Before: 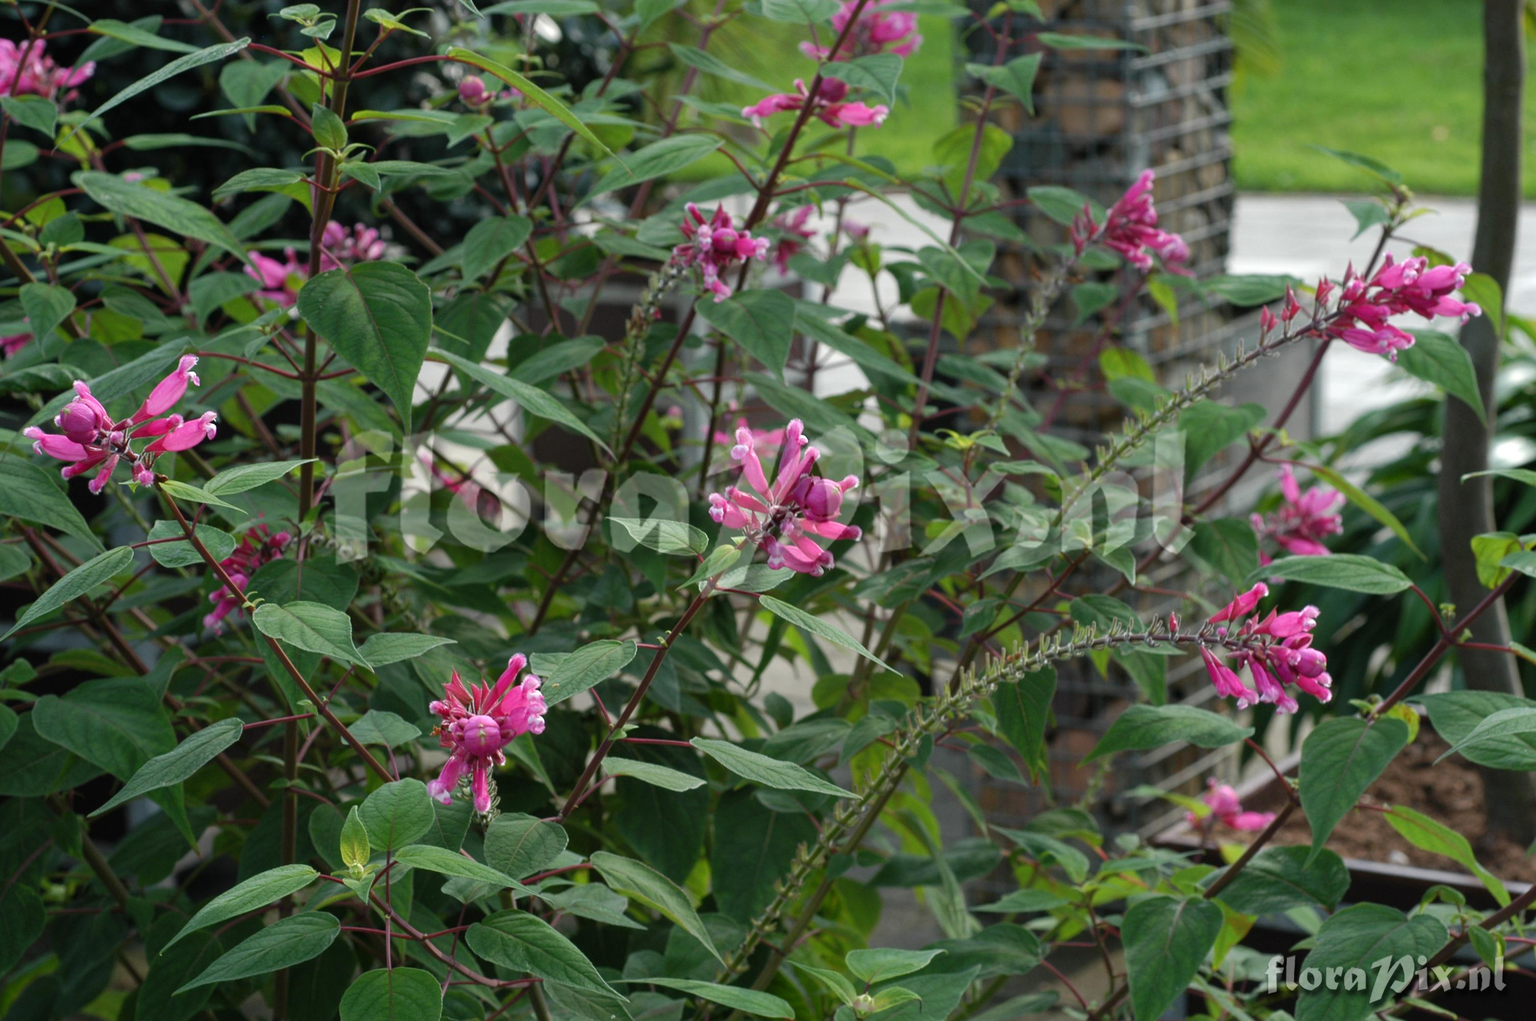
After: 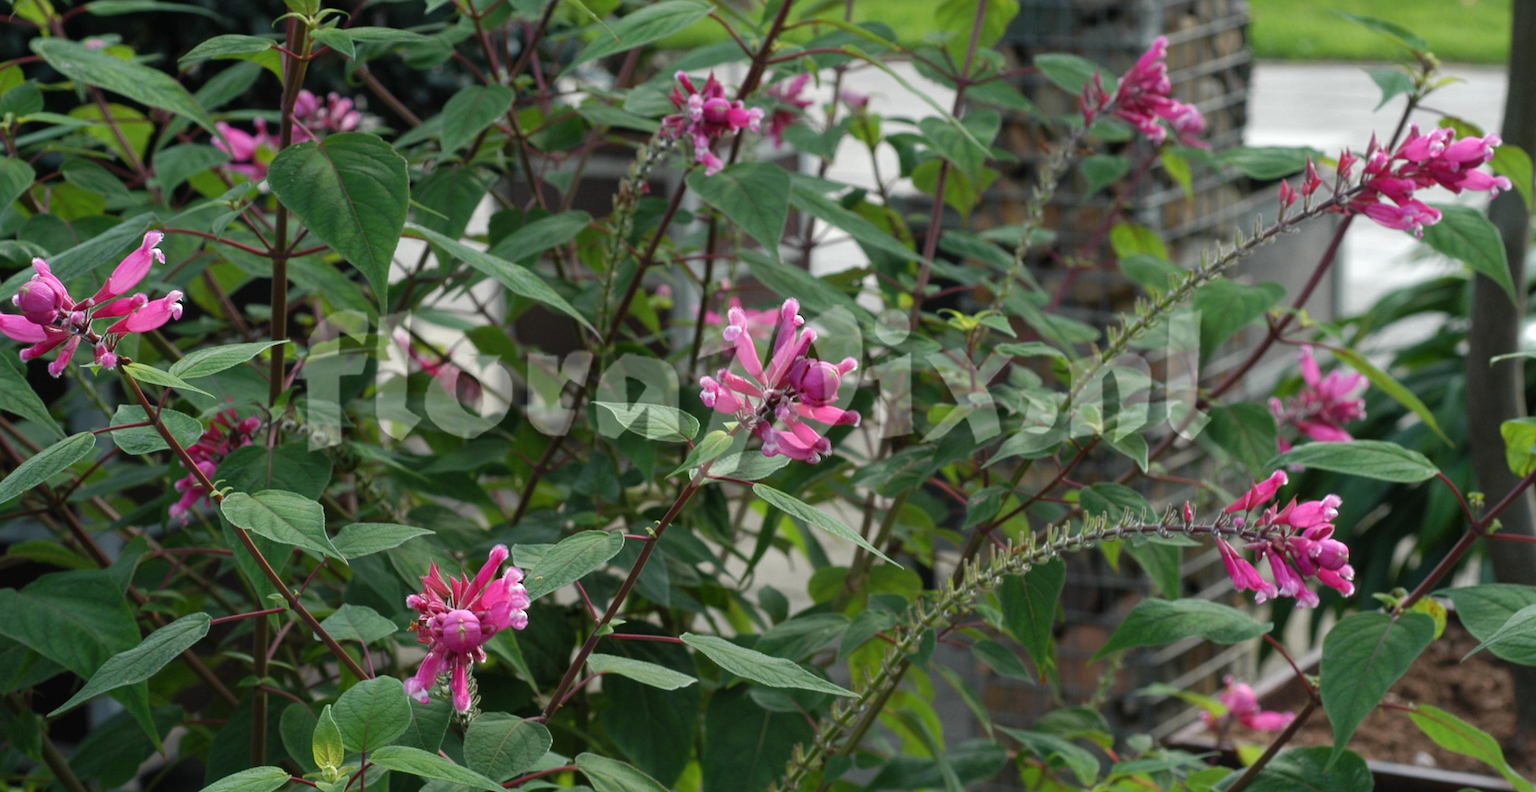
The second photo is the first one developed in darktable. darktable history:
crop and rotate: left 2.828%, top 13.284%, right 1.962%, bottom 12.857%
